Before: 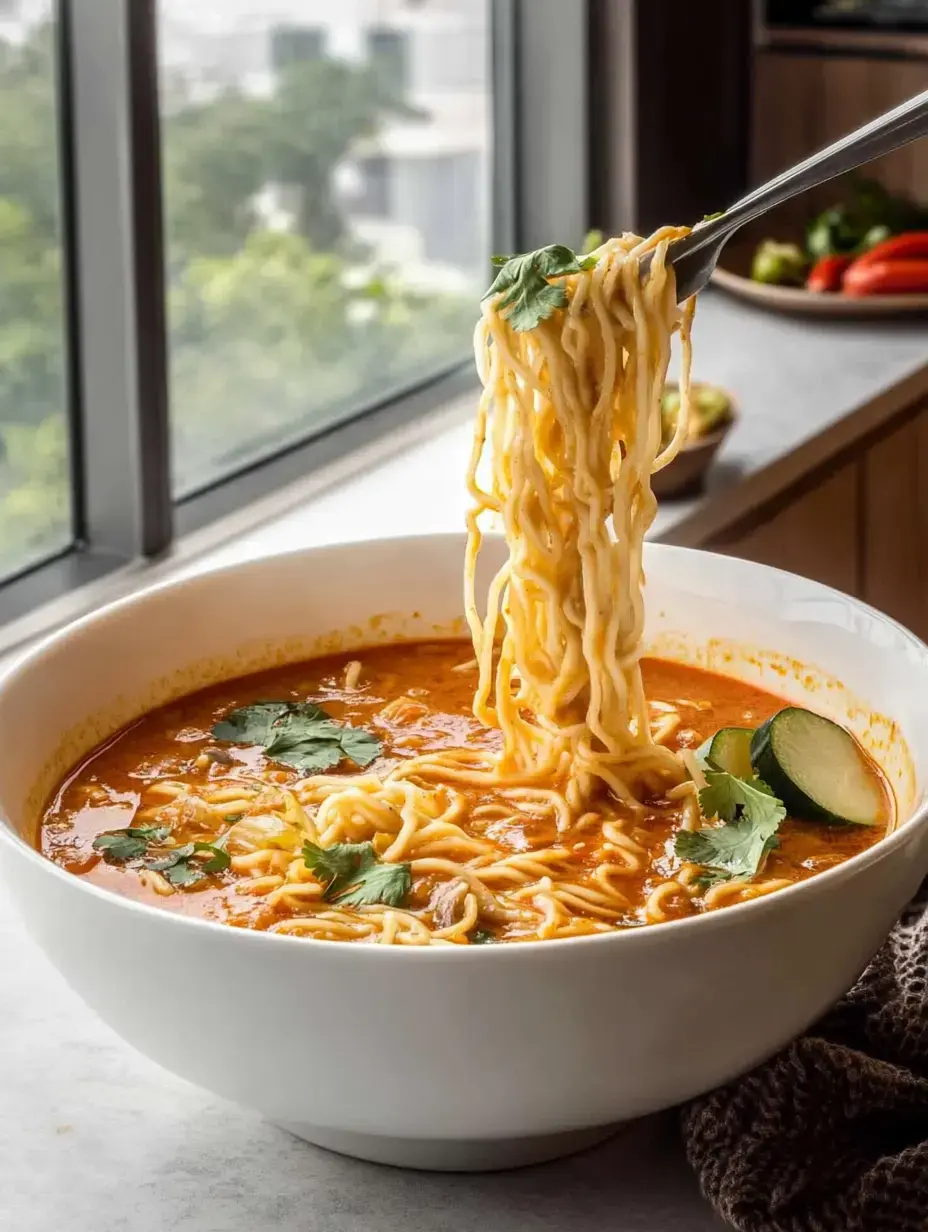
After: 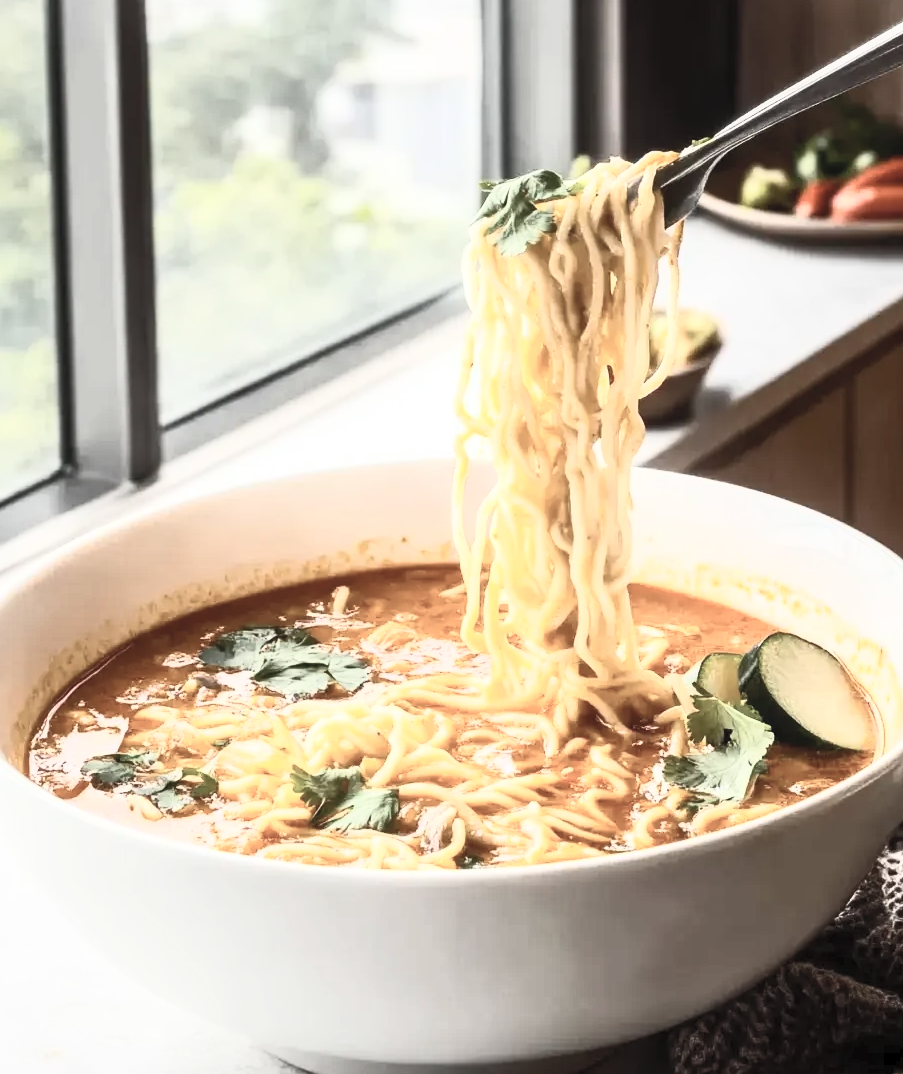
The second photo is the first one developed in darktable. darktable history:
crop: left 1.379%, top 6.101%, right 1.261%, bottom 6.662%
color zones: curves: ch0 [(0.25, 0.5) (0.428, 0.473) (0.75, 0.5)]; ch1 [(0.243, 0.479) (0.398, 0.452) (0.75, 0.5)]
contrast brightness saturation: contrast 0.562, brightness 0.574, saturation -0.33
